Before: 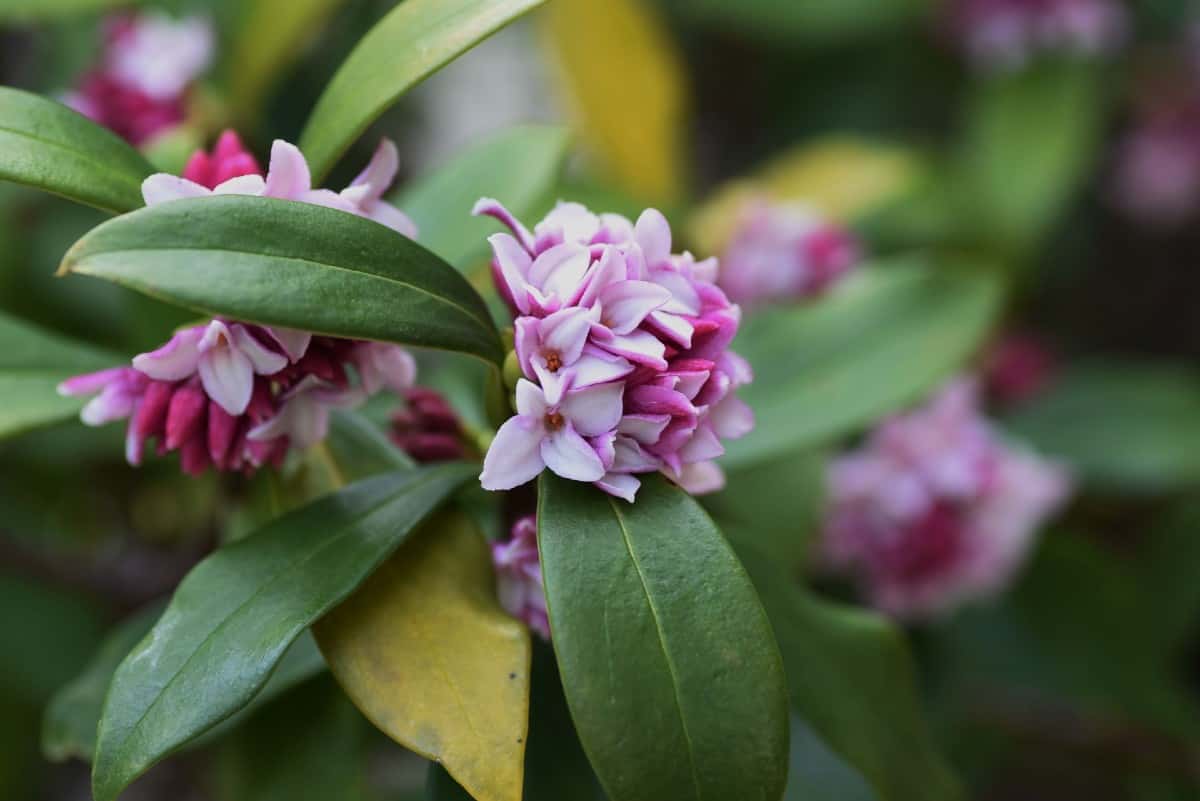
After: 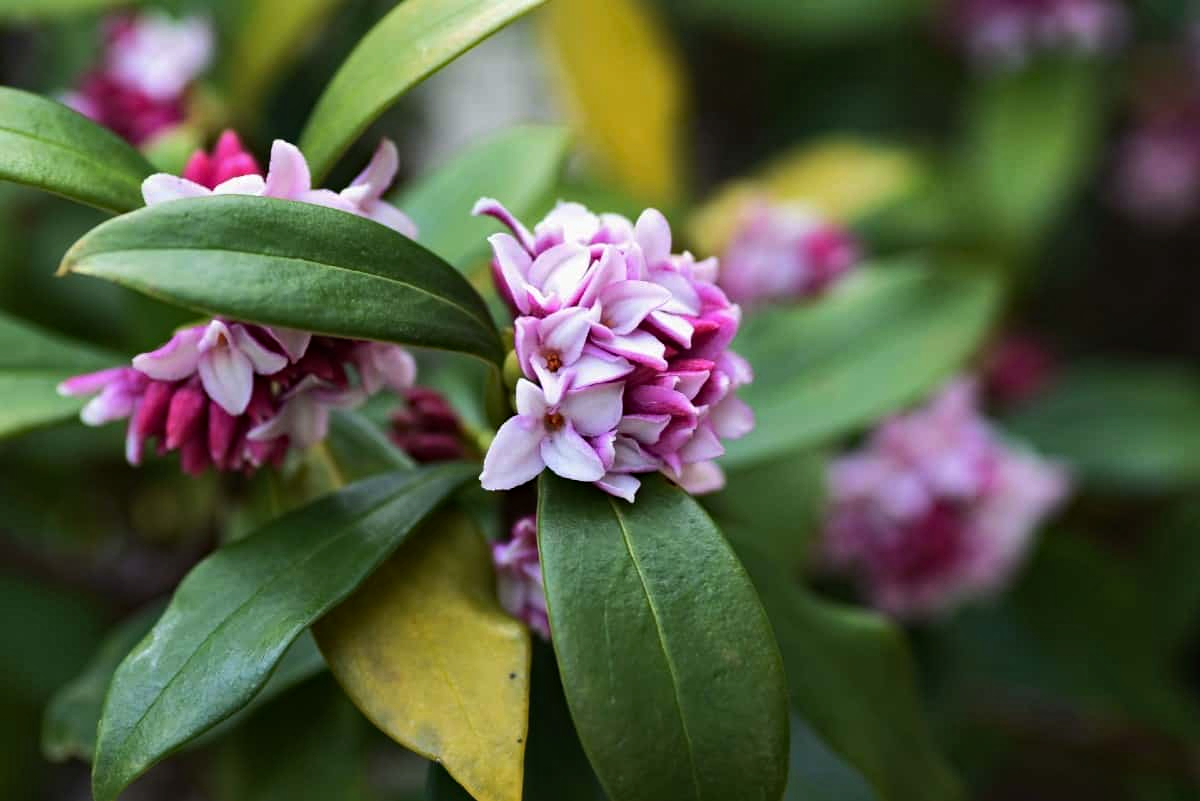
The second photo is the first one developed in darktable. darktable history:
haze removal: compatibility mode true, adaptive false
tone equalizer: -8 EV -0.45 EV, -7 EV -0.418 EV, -6 EV -0.295 EV, -5 EV -0.194 EV, -3 EV 0.245 EV, -2 EV 0.306 EV, -1 EV 0.403 EV, +0 EV 0.397 EV, edges refinement/feathering 500, mask exposure compensation -1.57 EV, preserve details no
